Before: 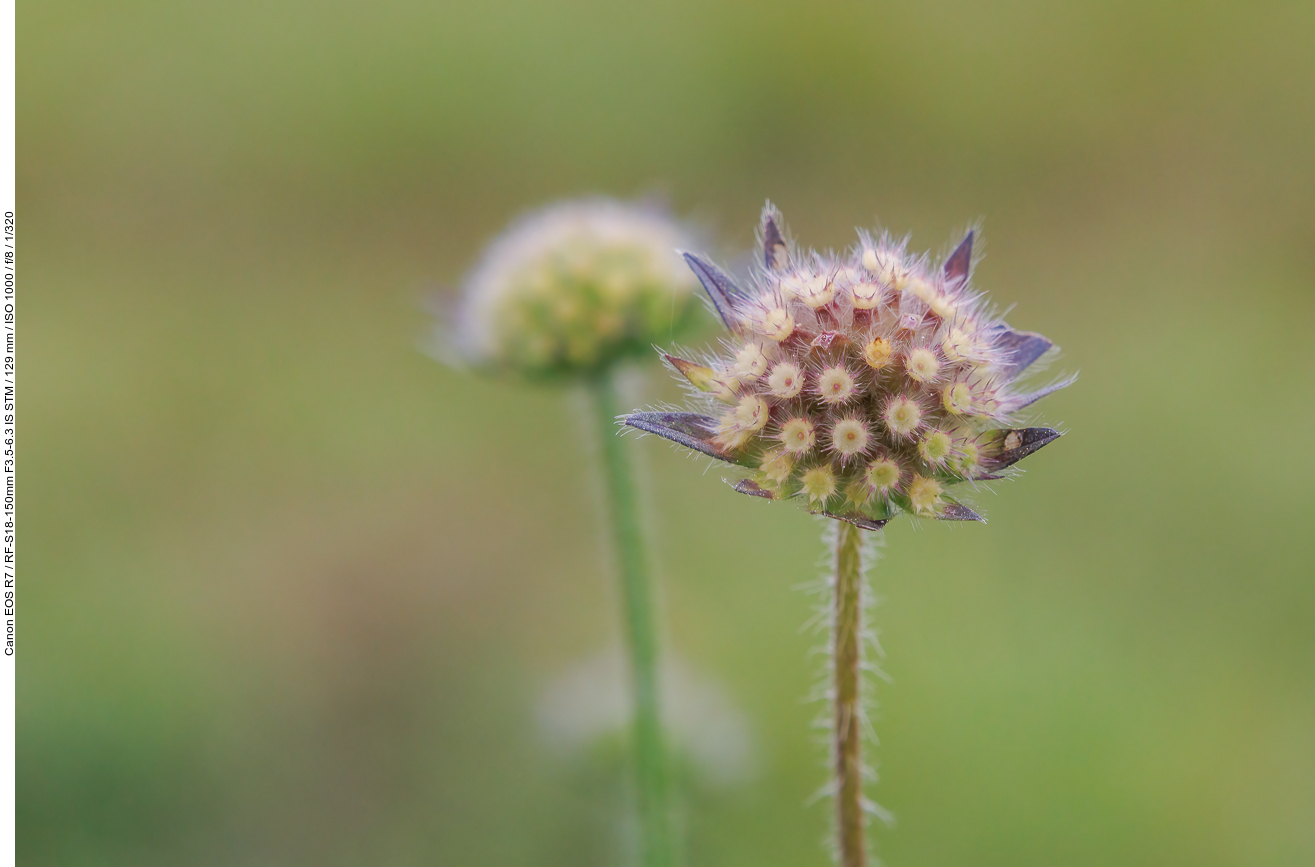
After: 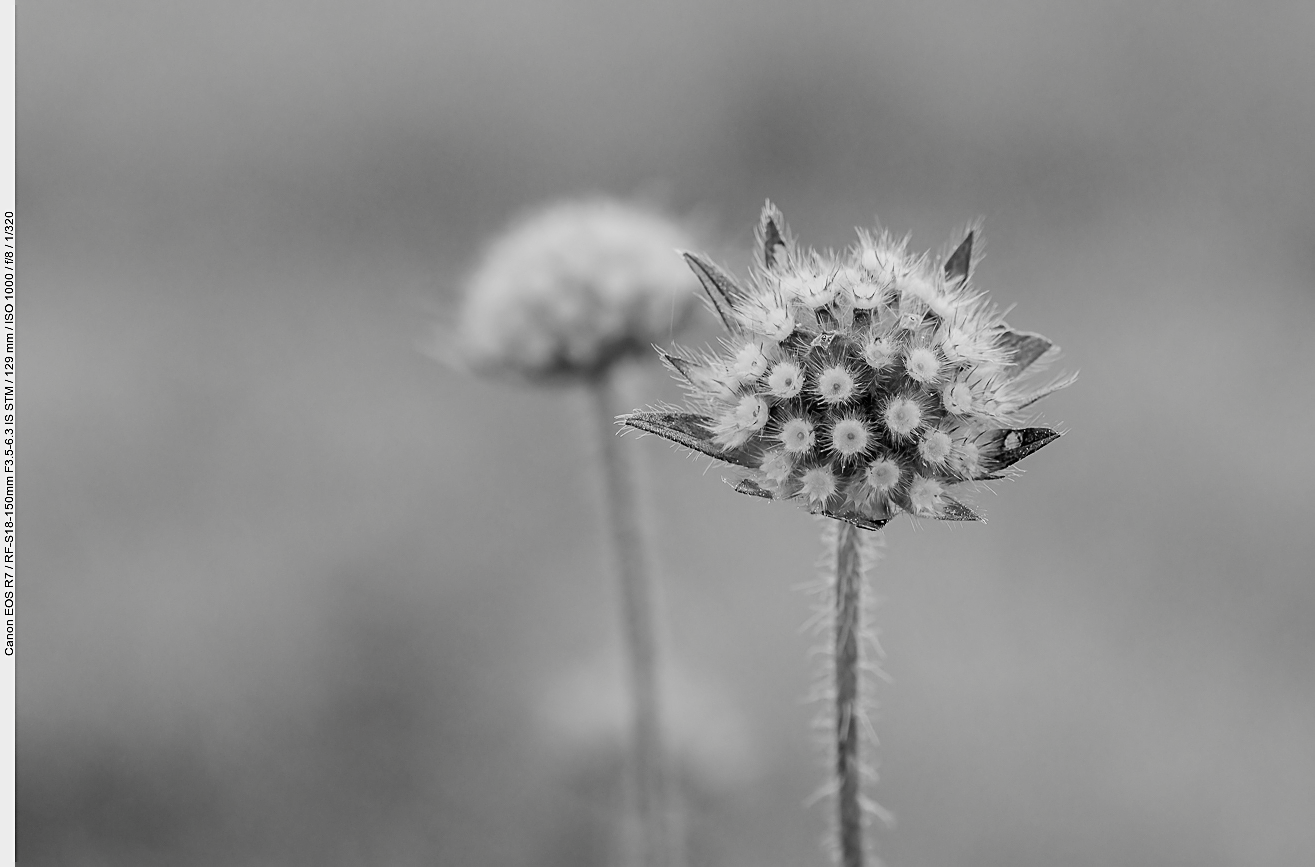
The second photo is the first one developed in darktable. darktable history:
color balance rgb: shadows fall-off 102.484%, perceptual saturation grading › global saturation -10.865%, perceptual saturation grading › highlights -26.461%, perceptual saturation grading › shadows 21.428%, mask middle-gray fulcrum 22.58%
sharpen: on, module defaults
filmic rgb: black relative exposure -5.06 EV, white relative exposure 3.55 EV, threshold 2.95 EV, hardness 3.19, contrast 1.397, highlights saturation mix -49.81%, preserve chrominance no, color science v4 (2020), iterations of high-quality reconstruction 0, contrast in shadows soft, enable highlight reconstruction true
